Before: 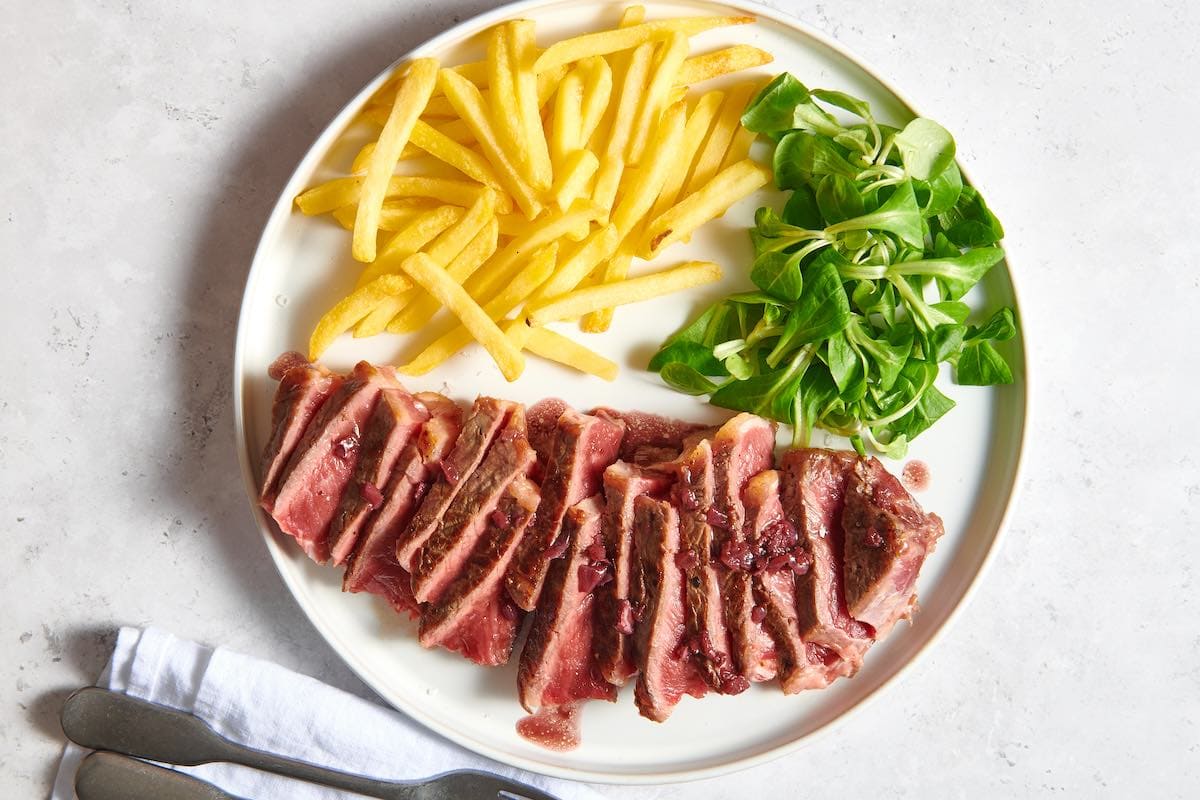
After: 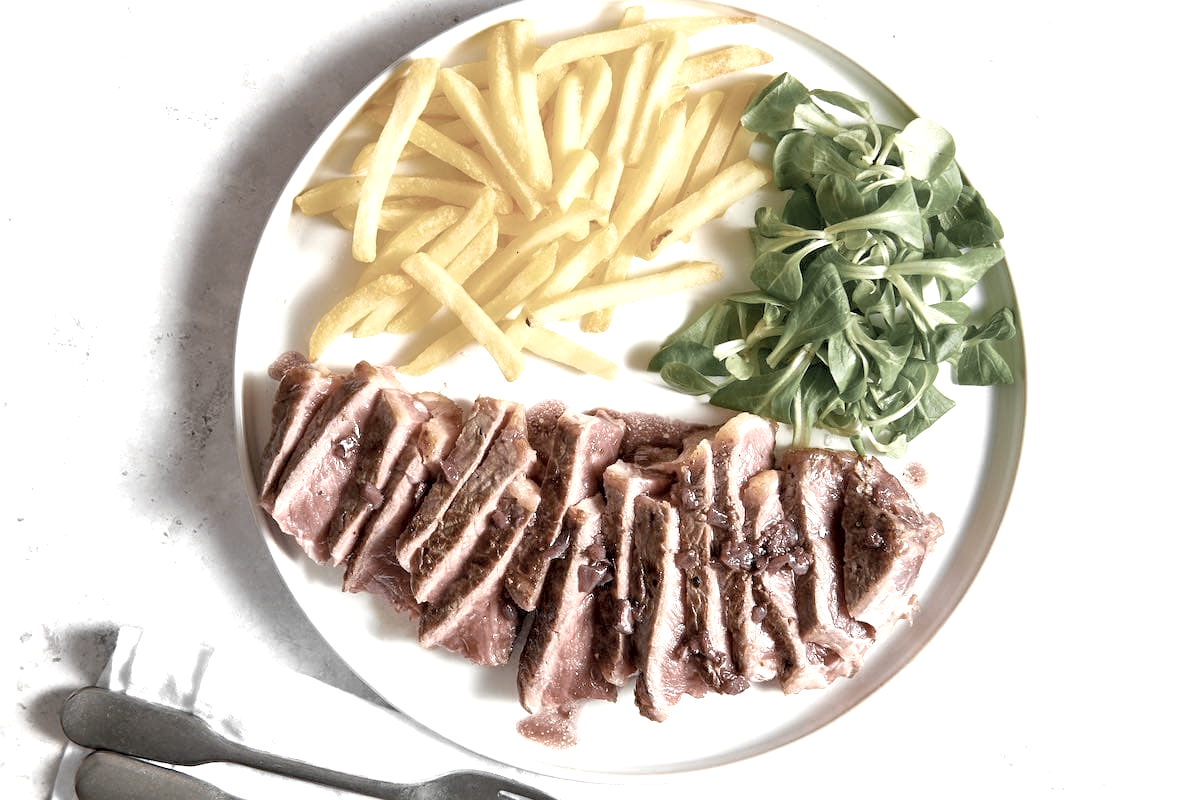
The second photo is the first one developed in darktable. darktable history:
exposure: black level correction 0.012, exposure 0.7 EV, compensate exposure bias true, compensate highlight preservation false
color zones: curves: ch0 [(0, 0.613) (0.01, 0.613) (0.245, 0.448) (0.498, 0.529) (0.642, 0.665) (0.879, 0.777) (0.99, 0.613)]; ch1 [(0, 0.035) (0.121, 0.189) (0.259, 0.197) (0.415, 0.061) (0.589, 0.022) (0.732, 0.022) (0.857, 0.026) (0.991, 0.053)]
